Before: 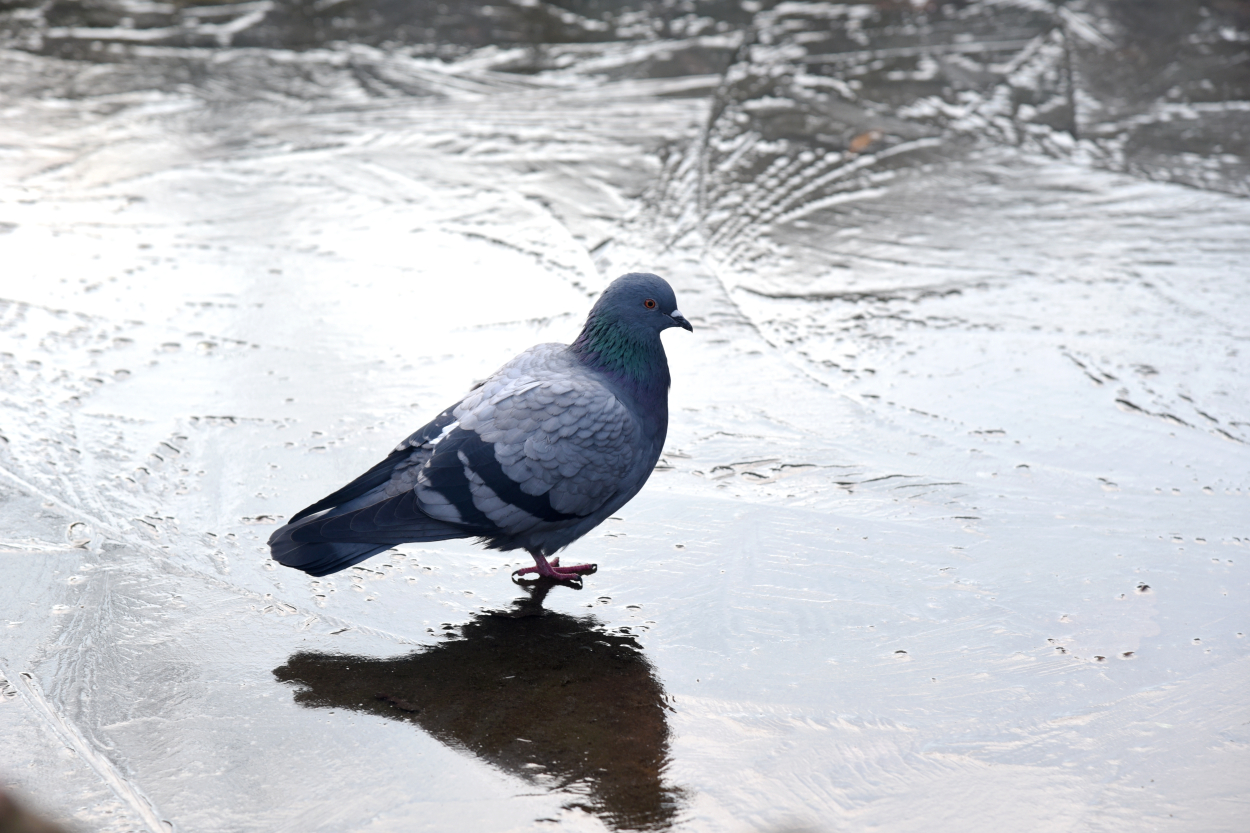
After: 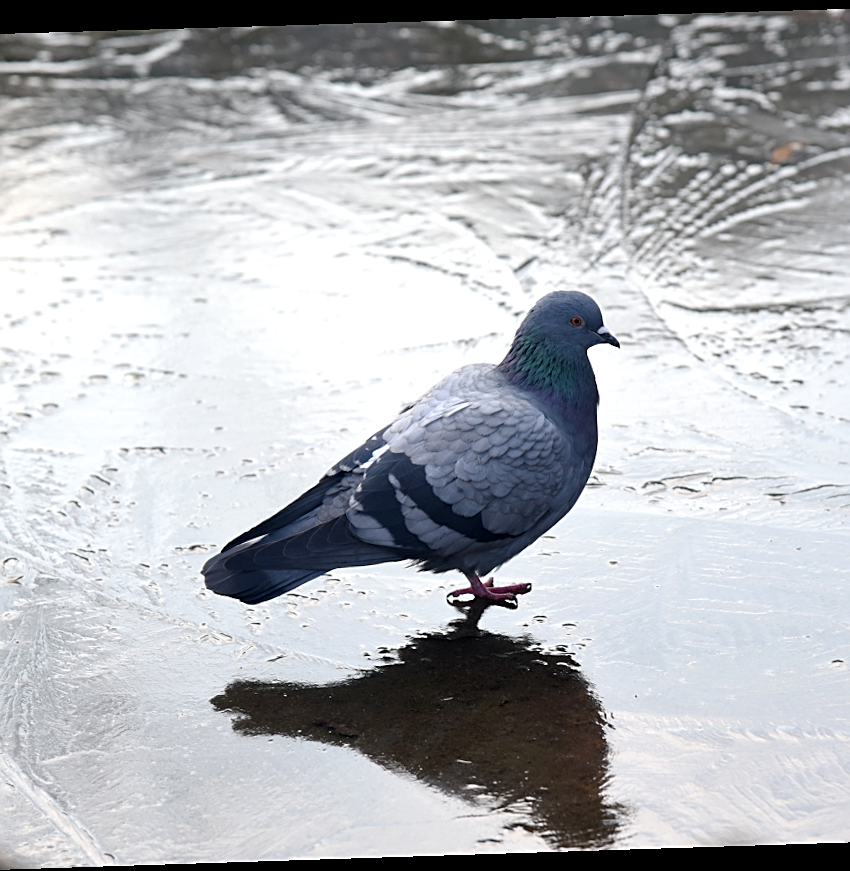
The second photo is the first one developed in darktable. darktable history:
sharpen: on, module defaults
crop and rotate: left 6.617%, right 26.717%
rotate and perspective: rotation -1.77°, lens shift (horizontal) 0.004, automatic cropping off
